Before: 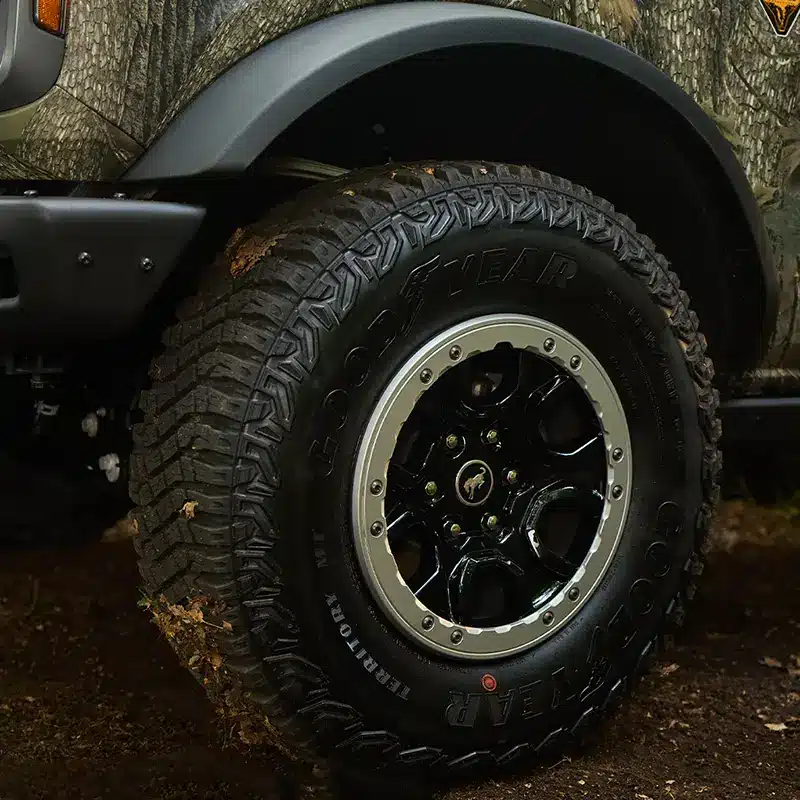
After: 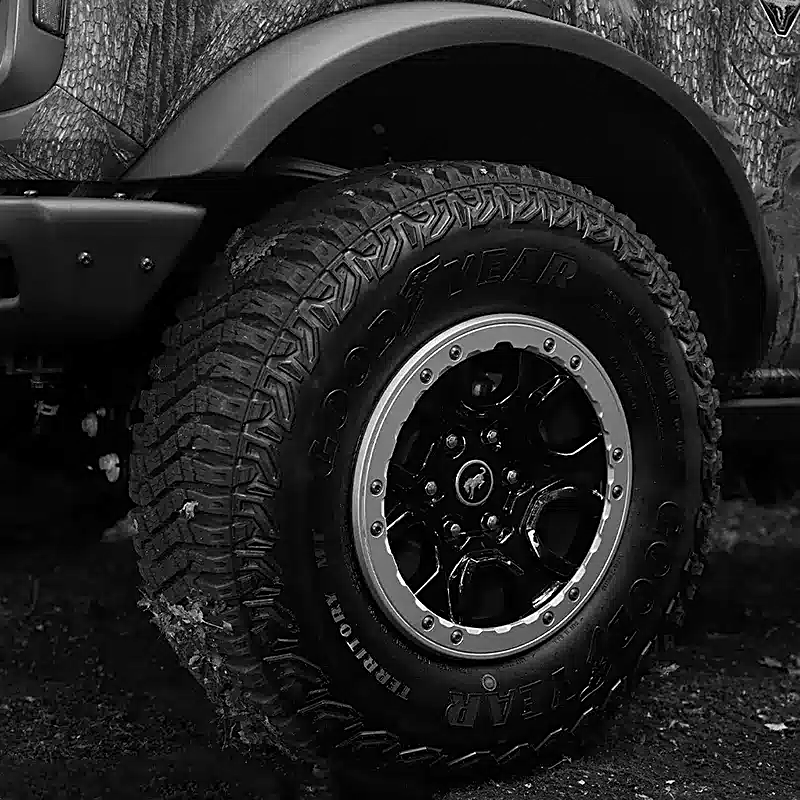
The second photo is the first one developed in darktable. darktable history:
monochrome: on, module defaults
exposure: black level correction 0.001, compensate highlight preservation false
sharpen: on, module defaults
